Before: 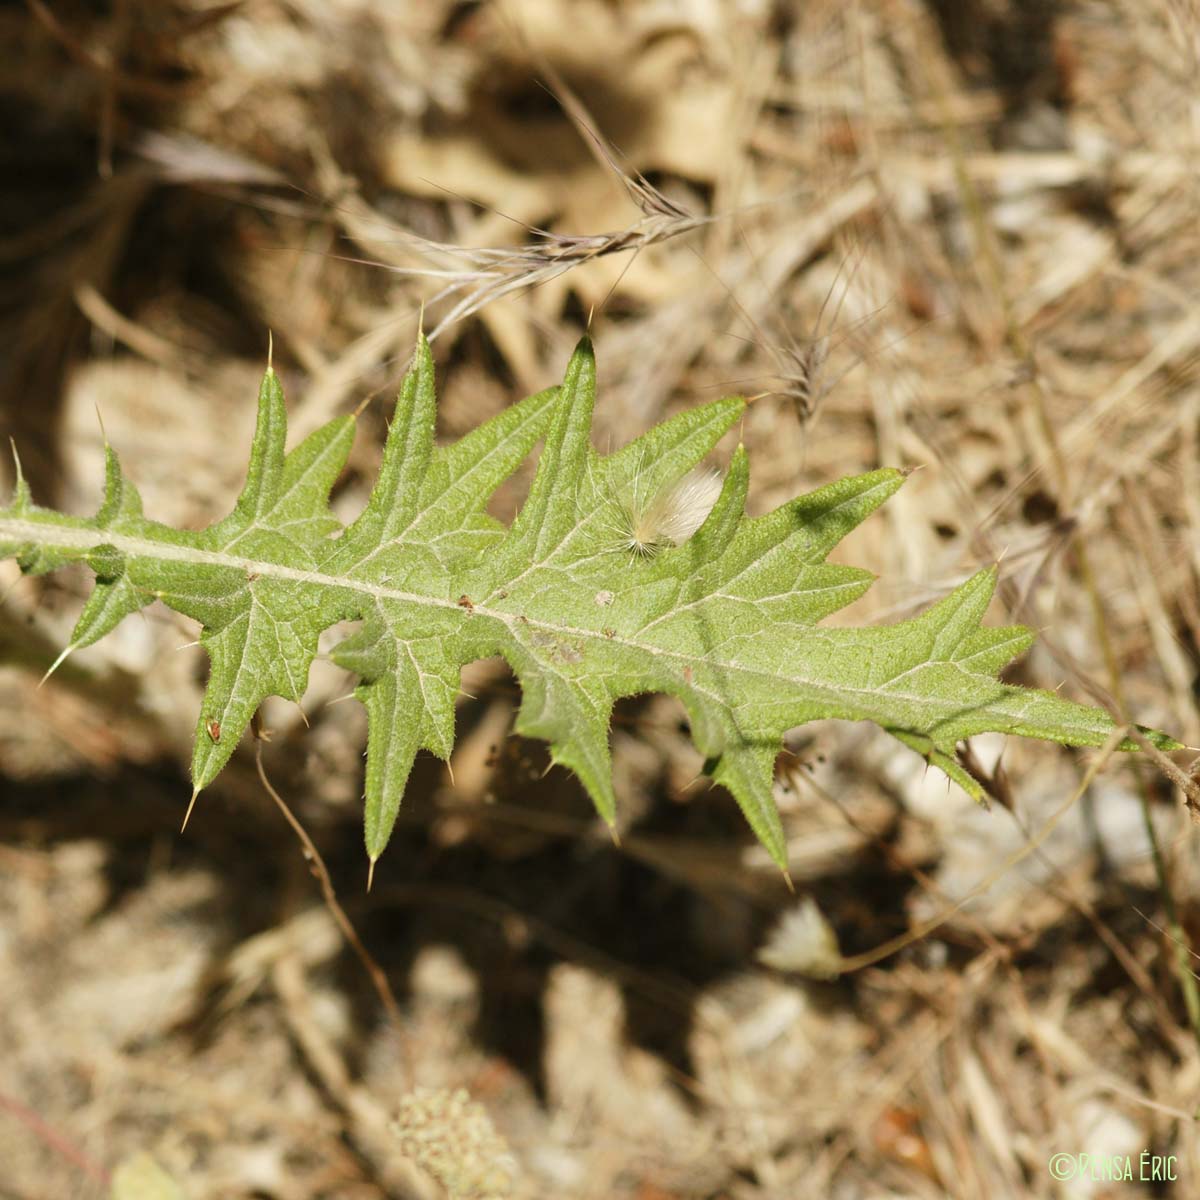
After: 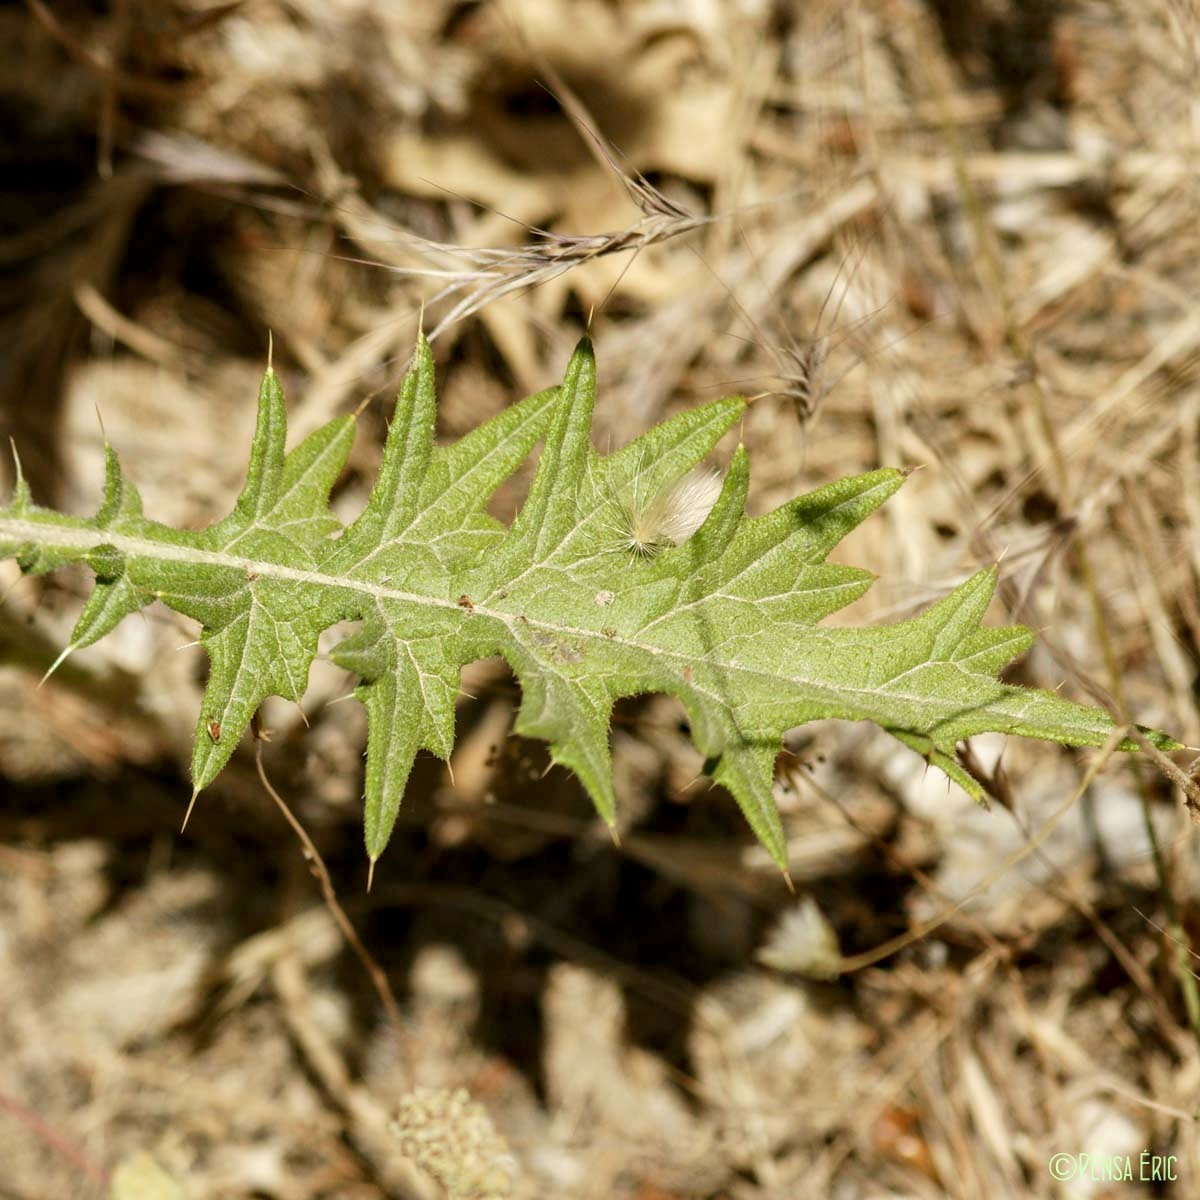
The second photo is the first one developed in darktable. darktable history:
white balance: red 1, blue 1
local contrast: on, module defaults
exposure: black level correction 0.005, exposure 0.014 EV, compensate highlight preservation false
